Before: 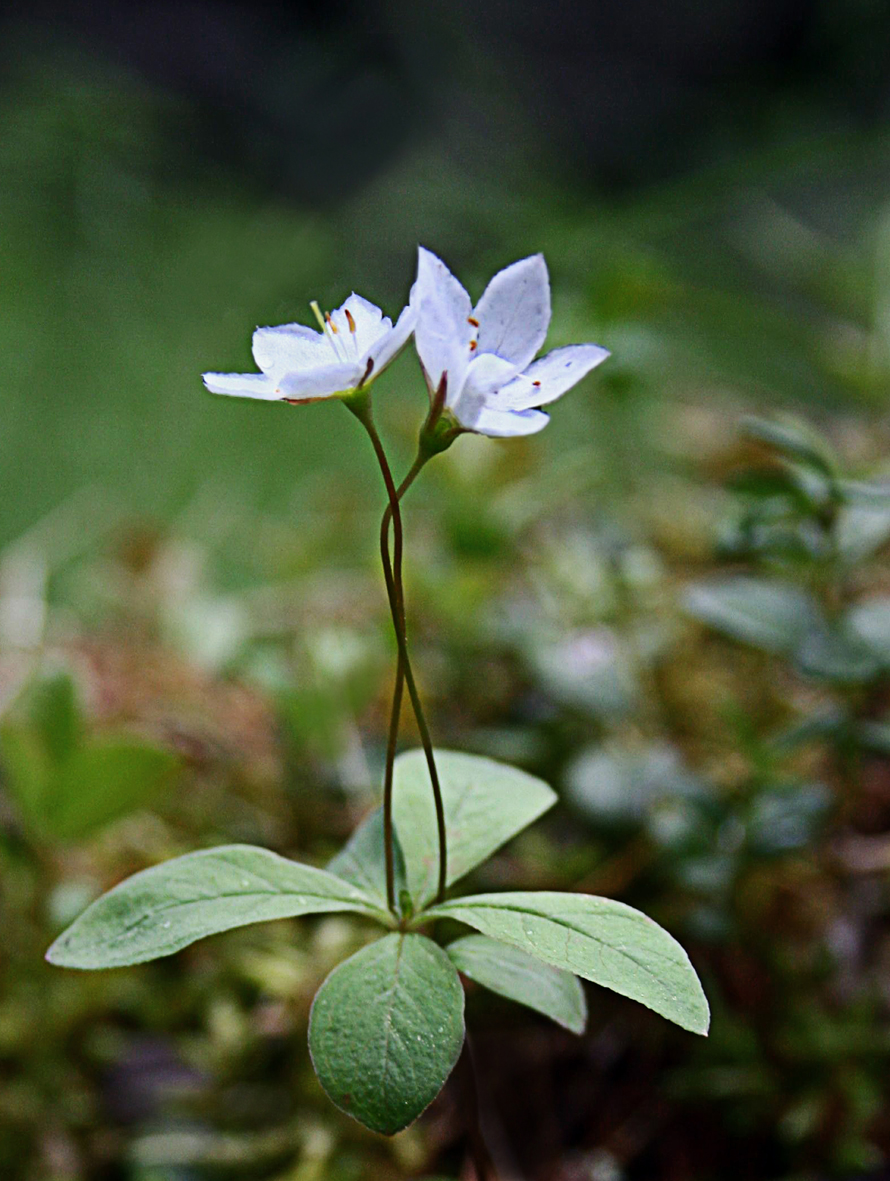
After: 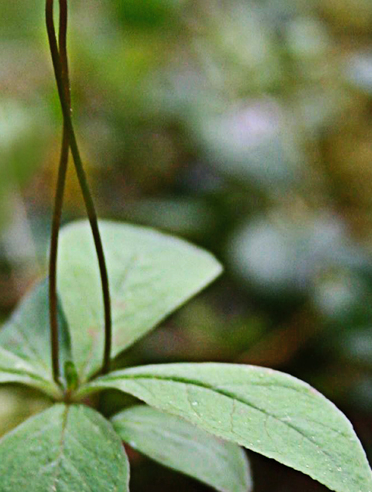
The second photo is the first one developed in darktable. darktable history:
contrast brightness saturation: contrast 0.027, brightness 0.057, saturation 0.129
crop: left 37.667%, top 44.855%, right 20.497%, bottom 13.441%
